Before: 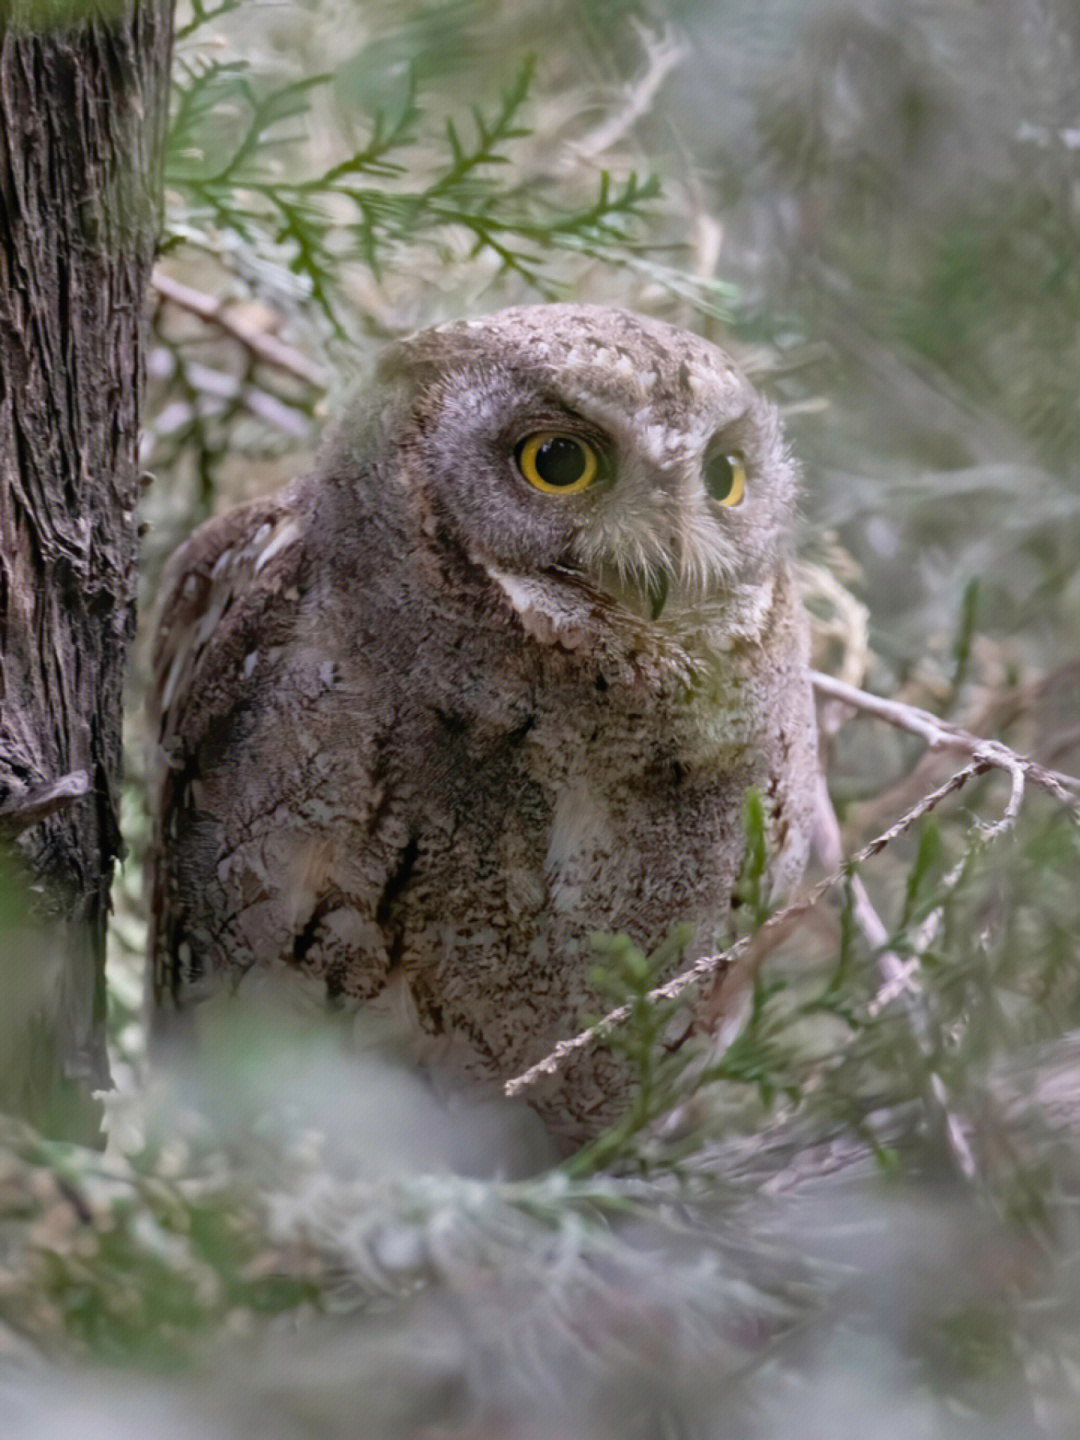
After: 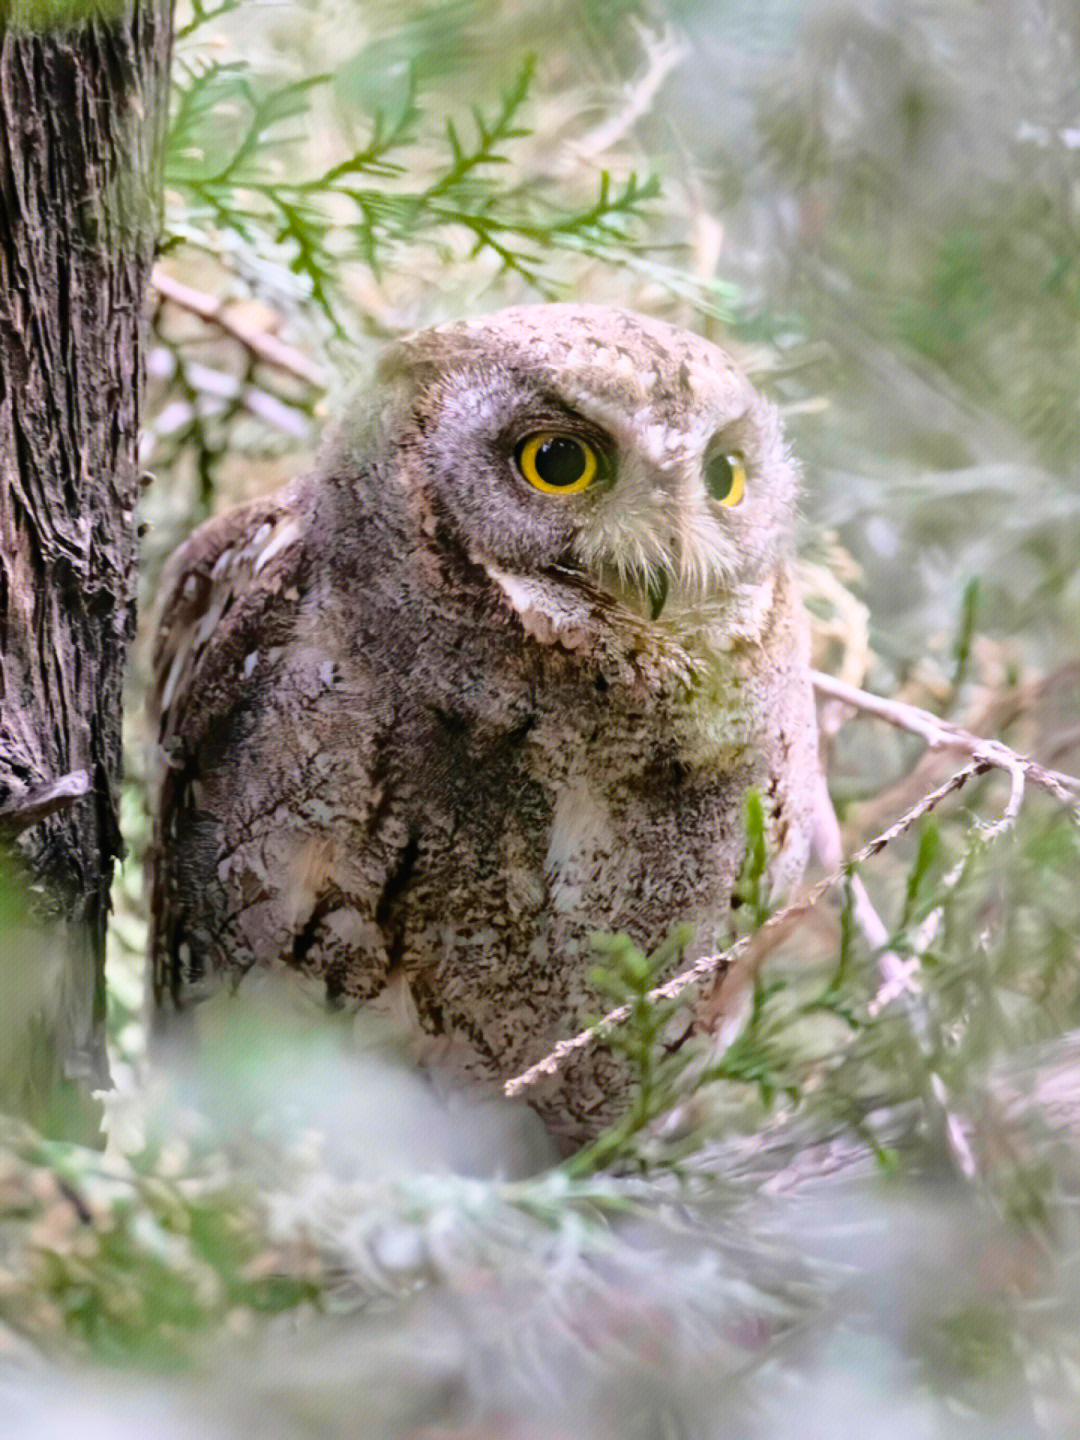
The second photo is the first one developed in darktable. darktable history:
base curve: curves: ch0 [(0, 0) (0.028, 0.03) (0.121, 0.232) (0.46, 0.748) (0.859, 0.968) (1, 1)]
color balance rgb: perceptual saturation grading › global saturation 30.287%, global vibrance 3.306%
